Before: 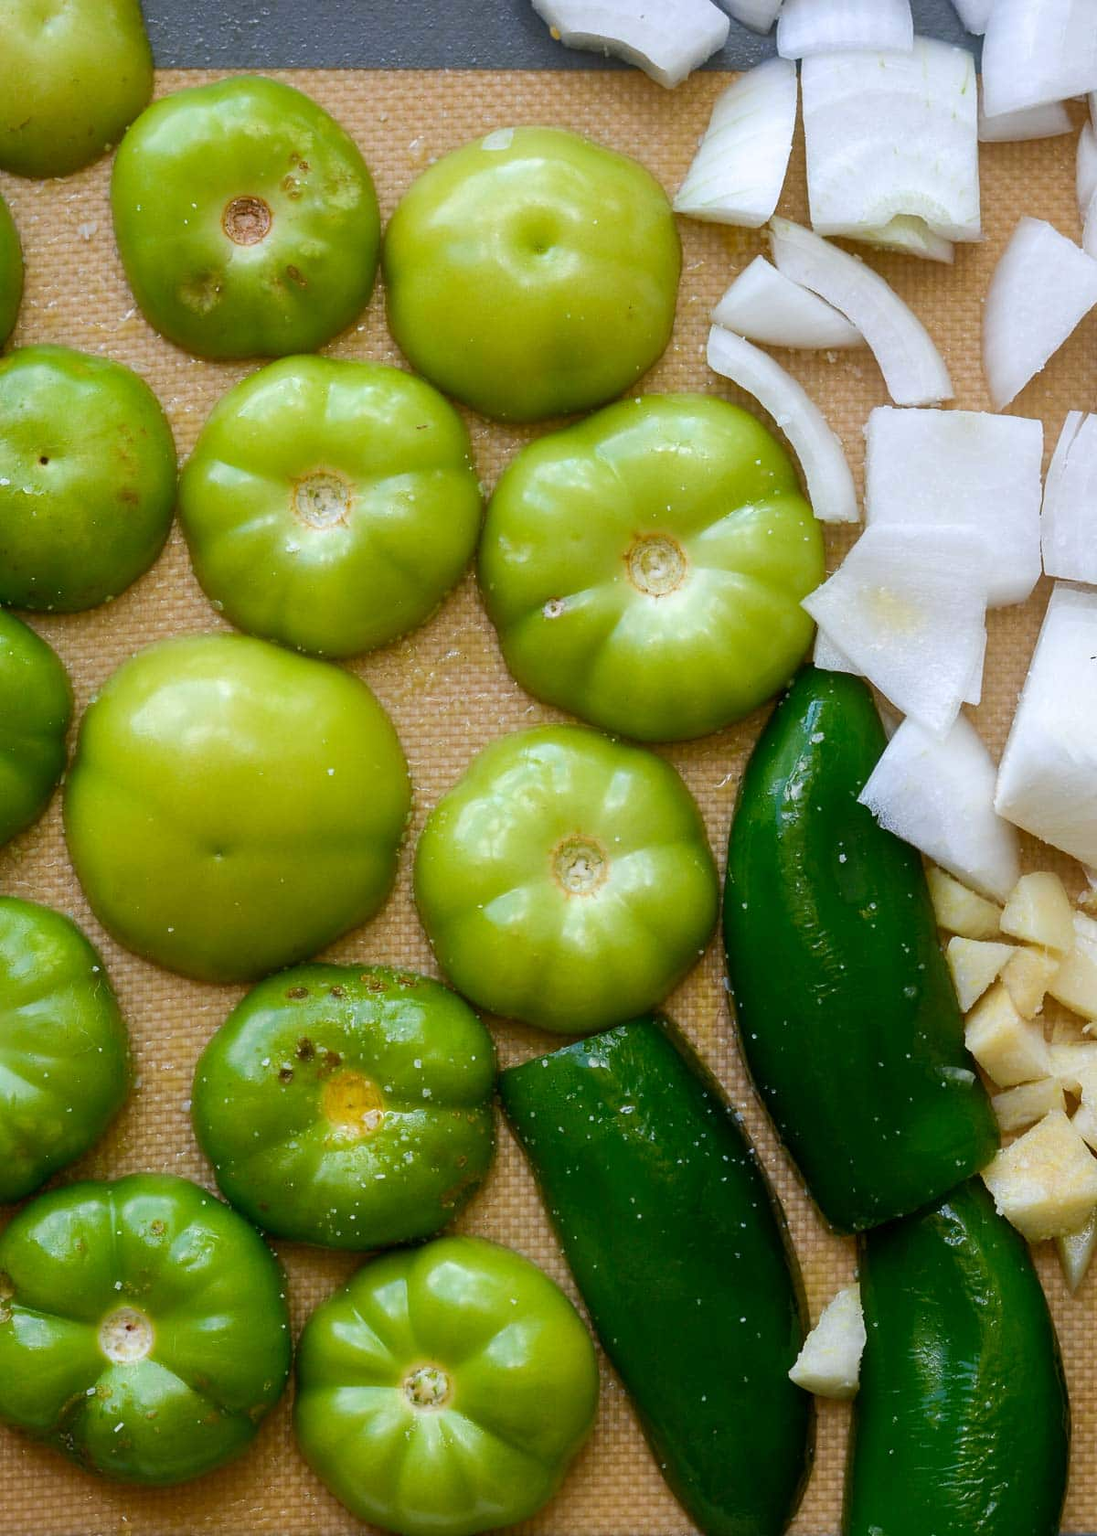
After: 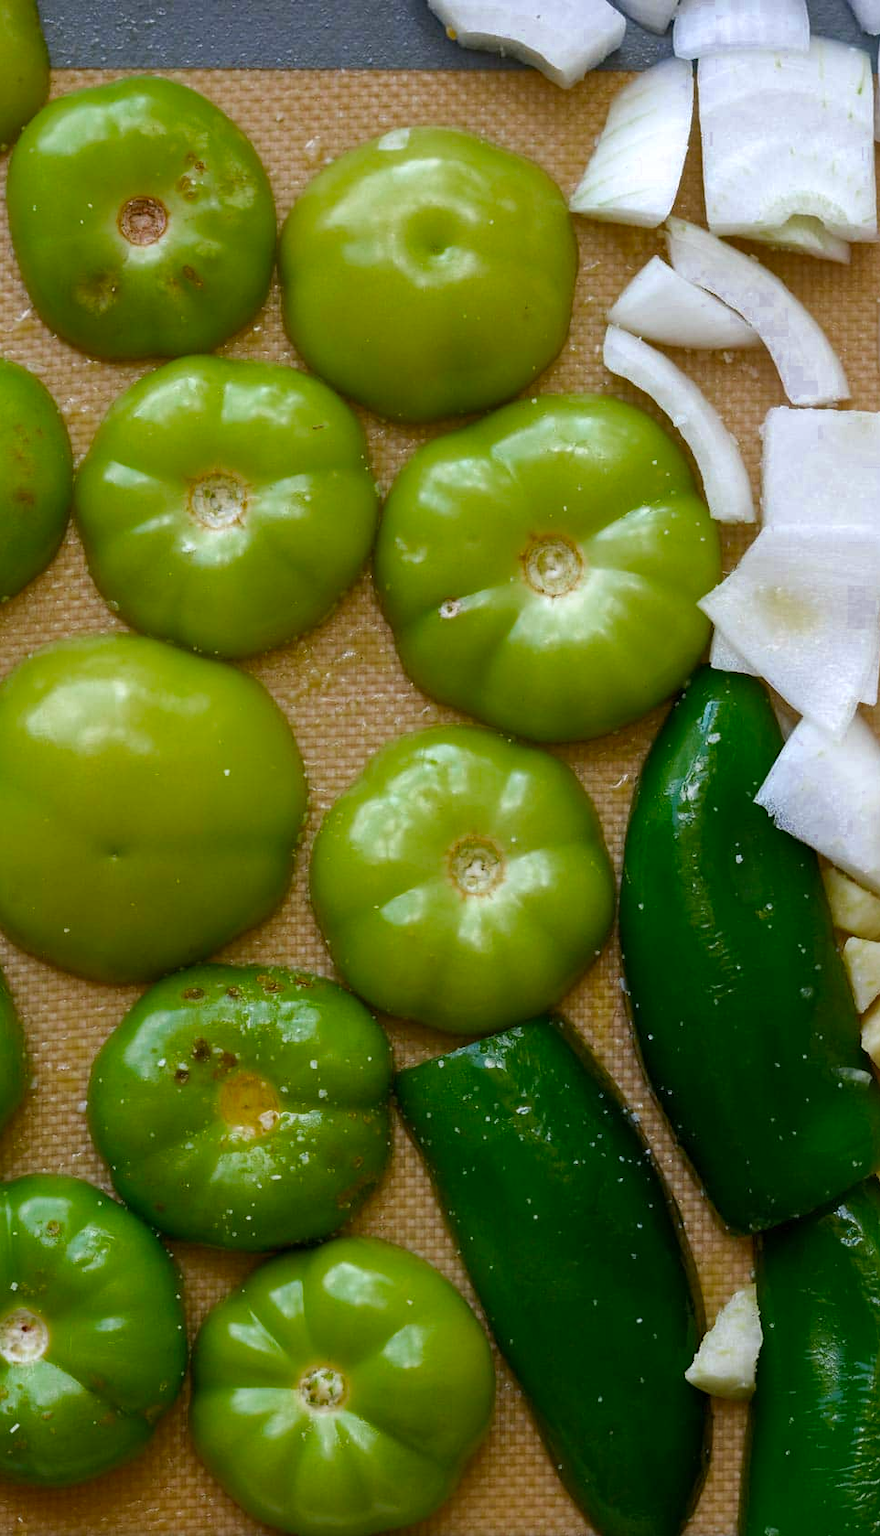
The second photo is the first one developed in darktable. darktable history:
exposure: compensate highlight preservation false
color zones: curves: ch0 [(0.27, 0.396) (0.563, 0.504) (0.75, 0.5) (0.787, 0.307)]
crop and rotate: left 9.538%, right 10.133%
haze removal: compatibility mode true, adaptive false
